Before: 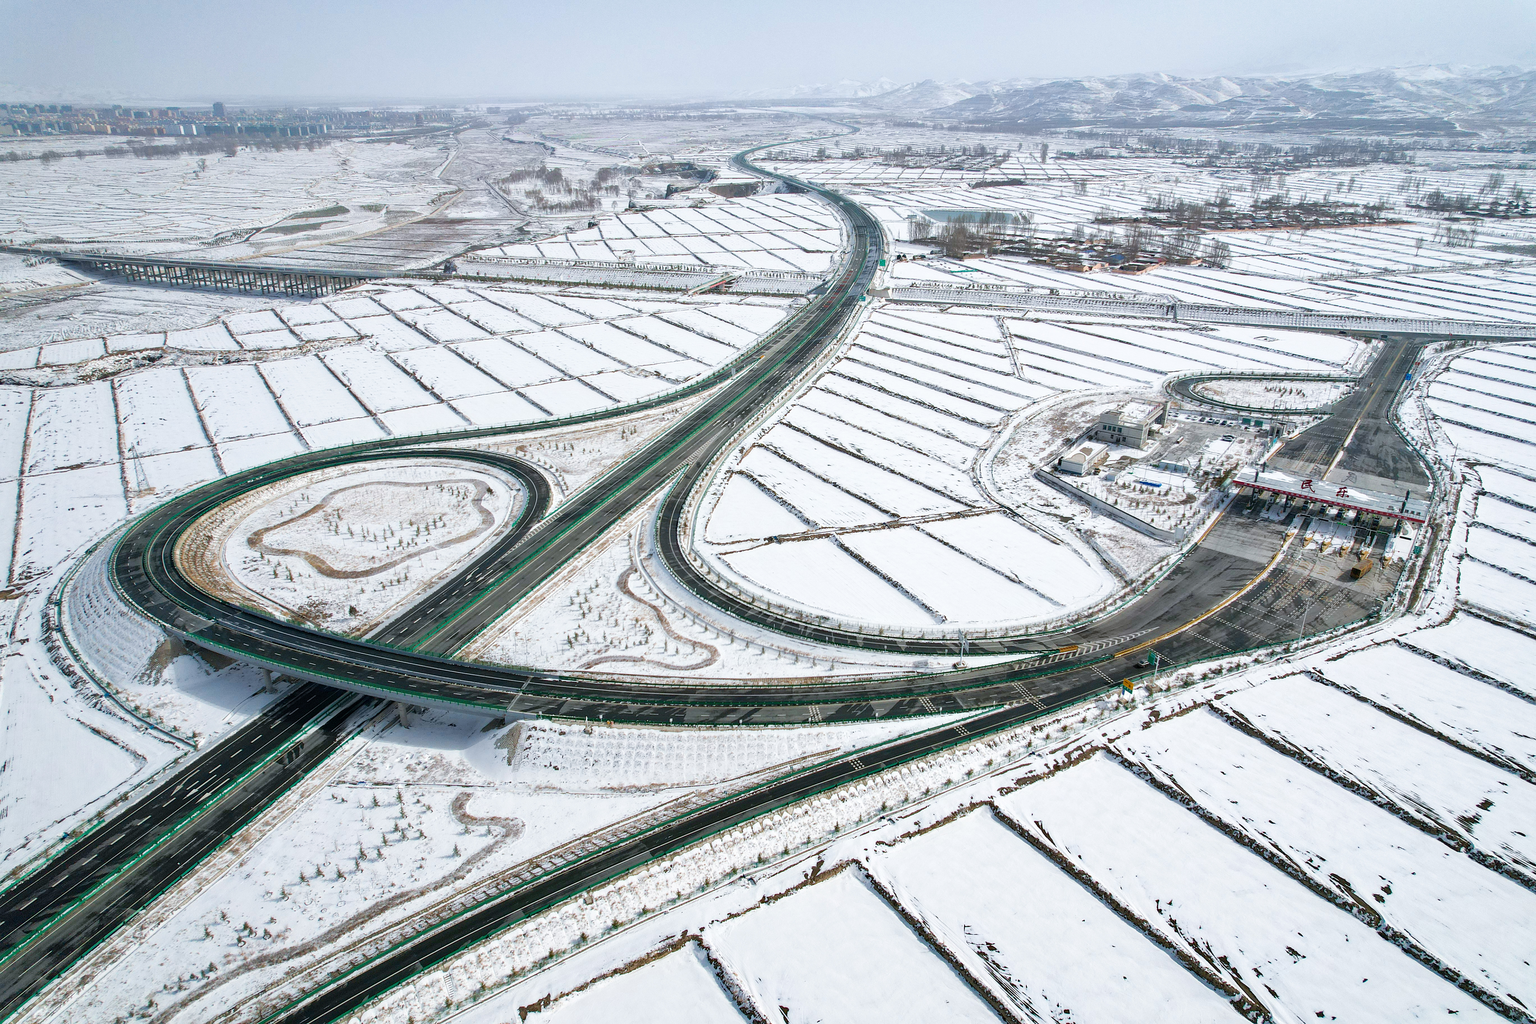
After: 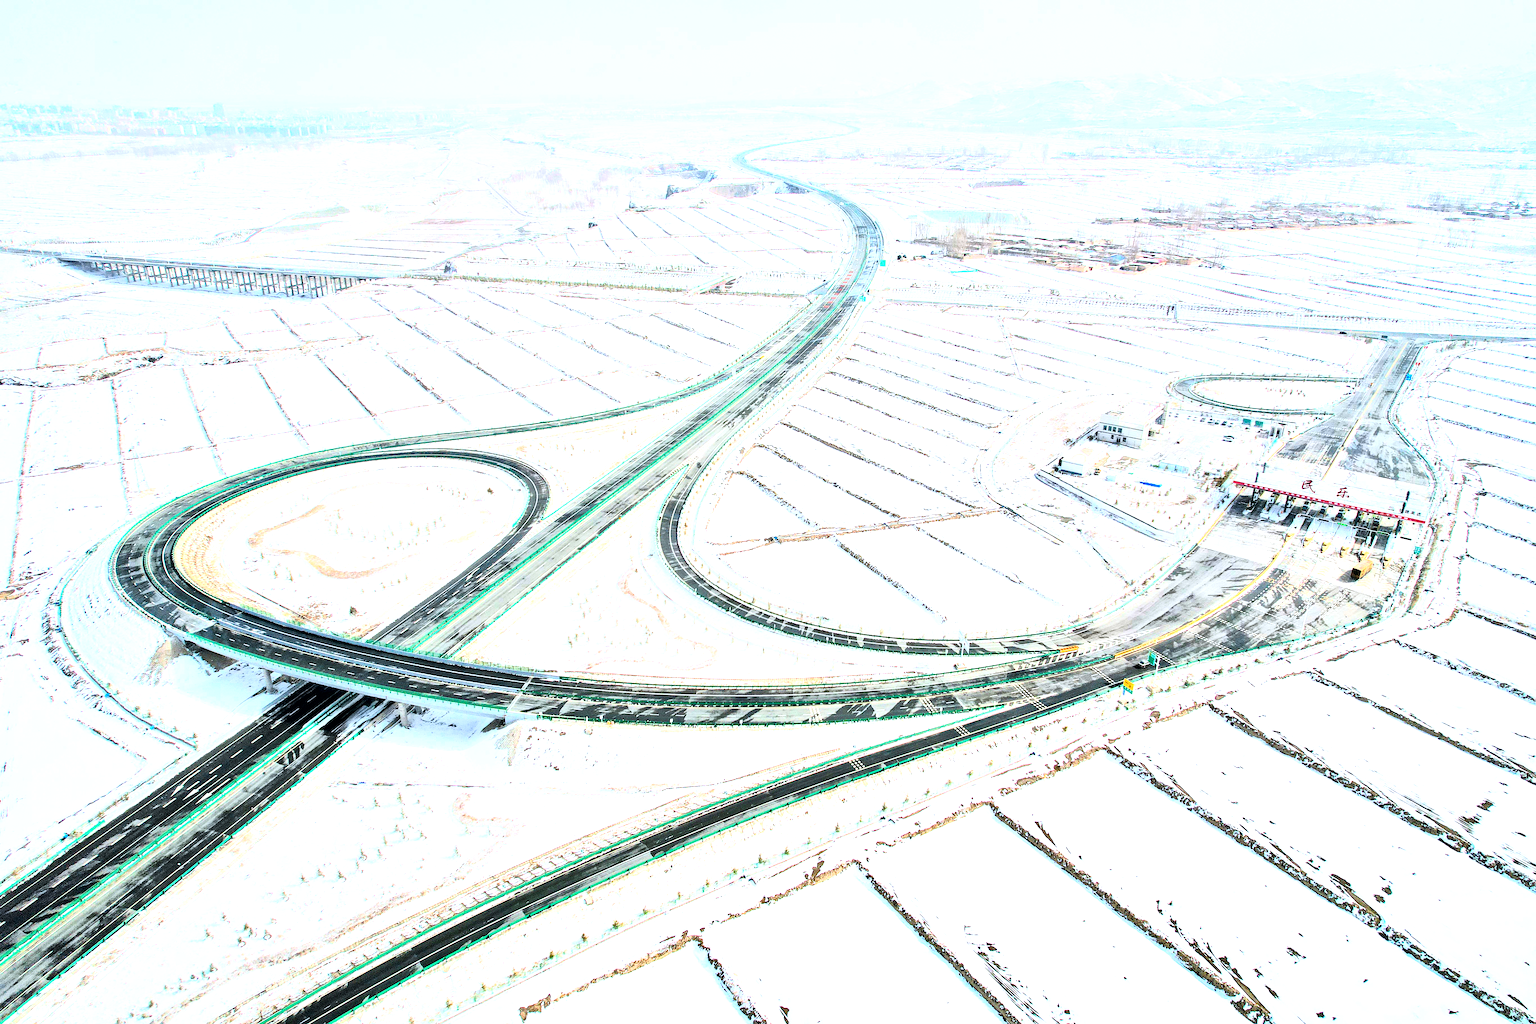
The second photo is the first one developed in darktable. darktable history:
local contrast: mode bilateral grid, contrast 100, coarseness 100, detail 165%, midtone range 0.2
rgb curve: curves: ch0 [(0, 0) (0.21, 0.15) (0.24, 0.21) (0.5, 0.75) (0.75, 0.96) (0.89, 0.99) (1, 1)]; ch1 [(0, 0.02) (0.21, 0.13) (0.25, 0.2) (0.5, 0.67) (0.75, 0.9) (0.89, 0.97) (1, 1)]; ch2 [(0, 0.02) (0.21, 0.13) (0.25, 0.2) (0.5, 0.67) (0.75, 0.9) (0.89, 0.97) (1, 1)], compensate middle gray true
exposure: black level correction 0, exposure 1.45 EV, compensate exposure bias true, compensate highlight preservation false
